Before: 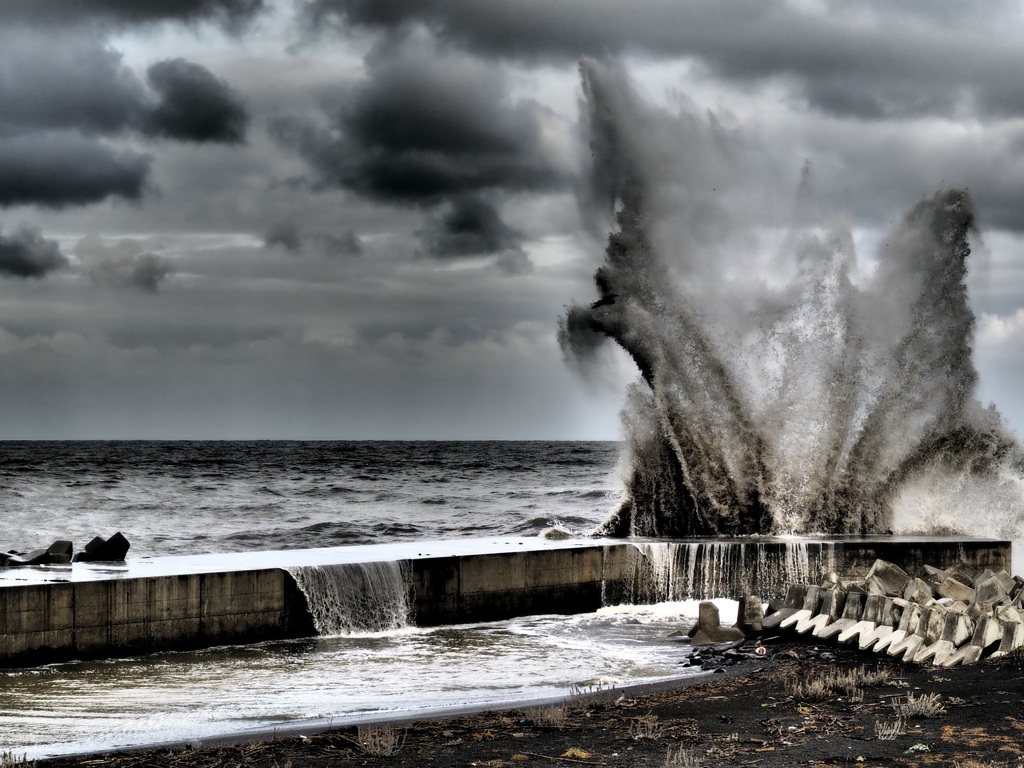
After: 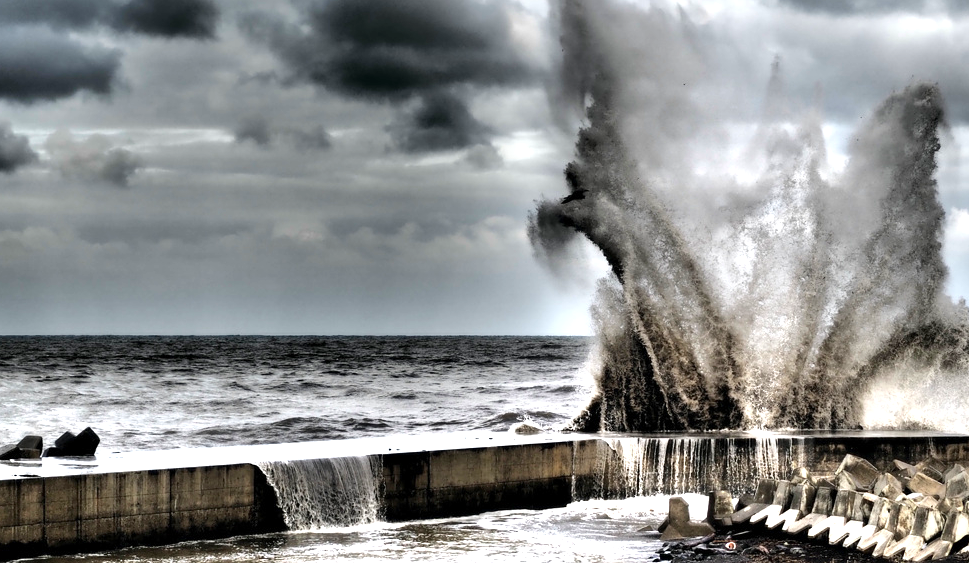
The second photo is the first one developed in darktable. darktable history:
exposure: exposure 0.777 EV, compensate highlight preservation false
crop and rotate: left 3.018%, top 13.762%, right 2.309%, bottom 12.88%
